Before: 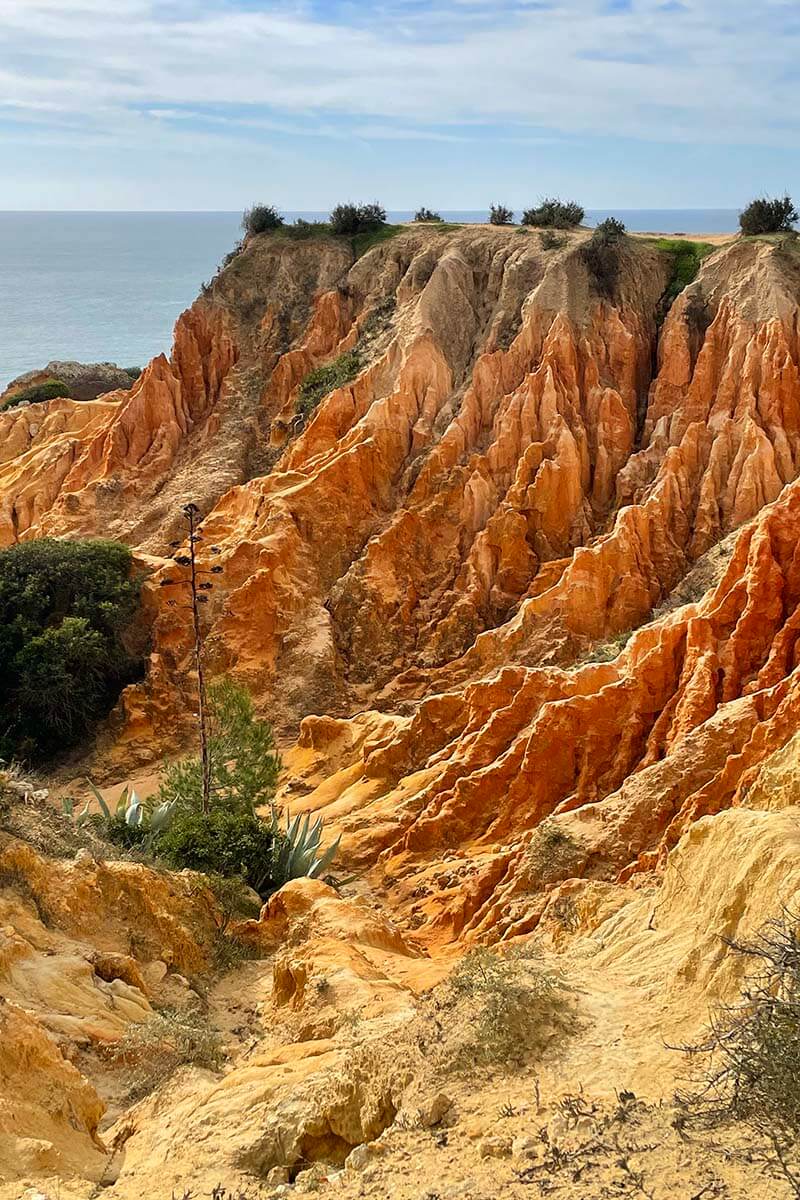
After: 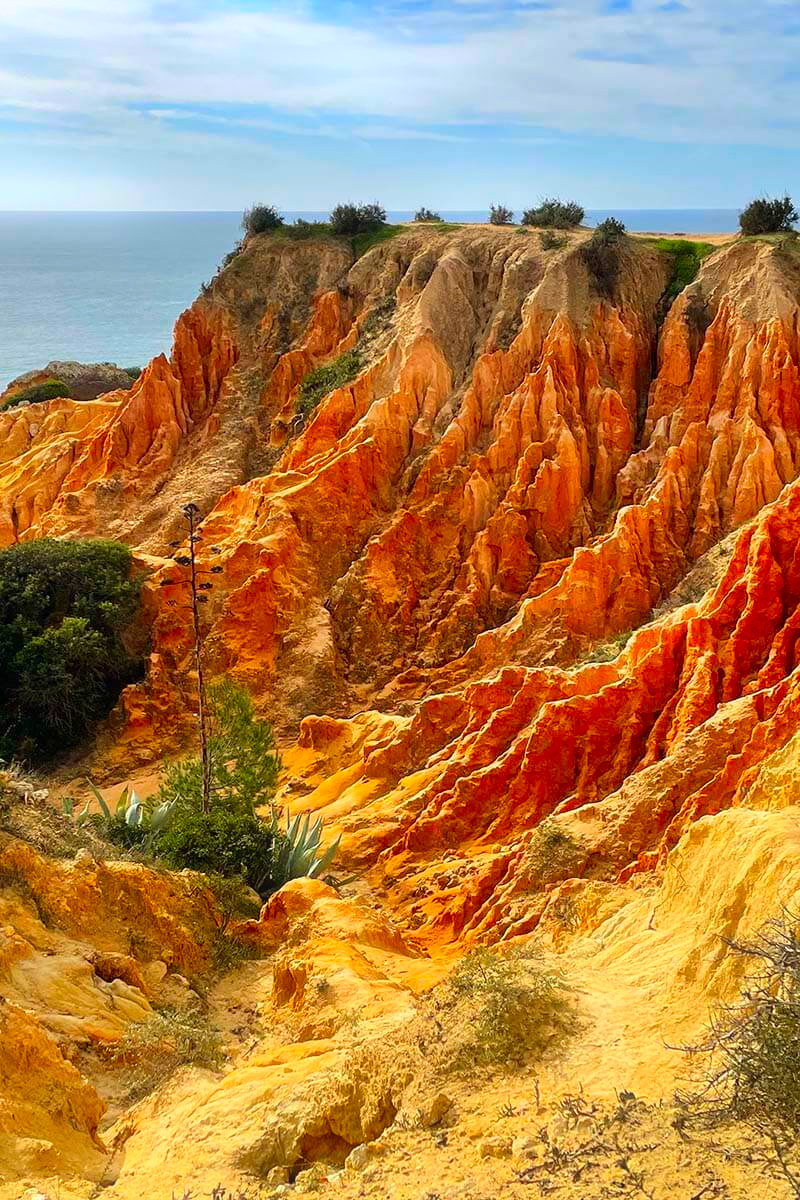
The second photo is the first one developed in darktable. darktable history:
bloom: size 5%, threshold 95%, strength 15%
contrast brightness saturation: saturation 0.5
shadows and highlights: shadows 29.32, highlights -29.32, low approximation 0.01, soften with gaussian
